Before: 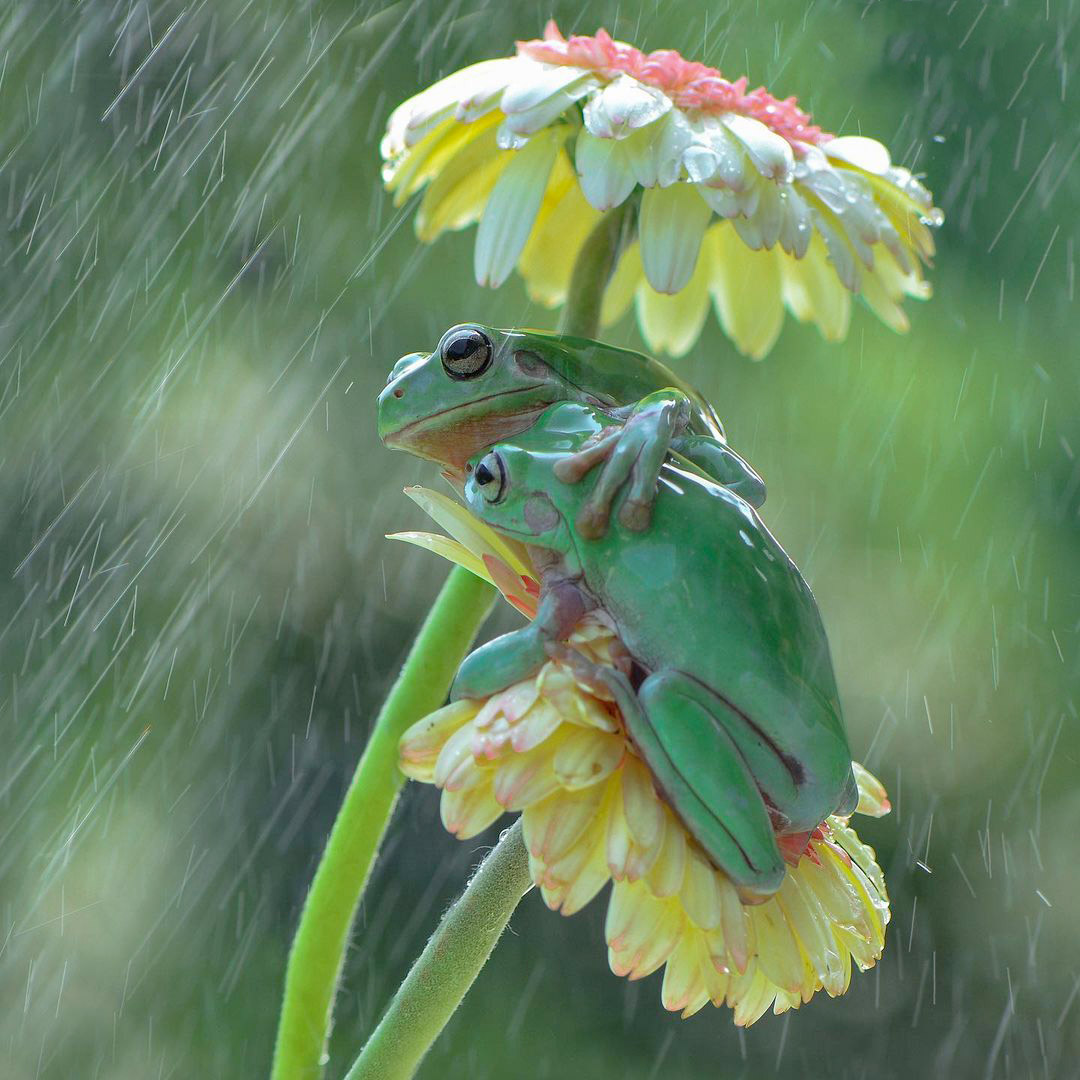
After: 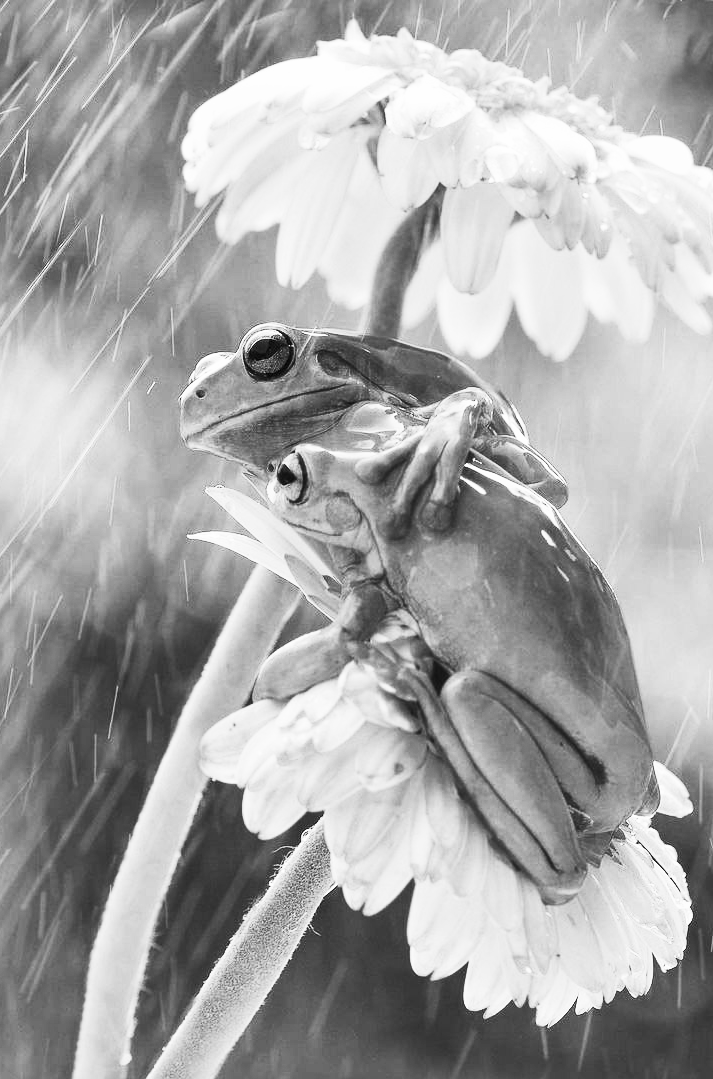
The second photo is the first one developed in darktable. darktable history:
contrast brightness saturation: contrast 0.62, brightness 0.34, saturation 0.14
crop and rotate: left 18.442%, right 15.508%
monochrome: on, module defaults
